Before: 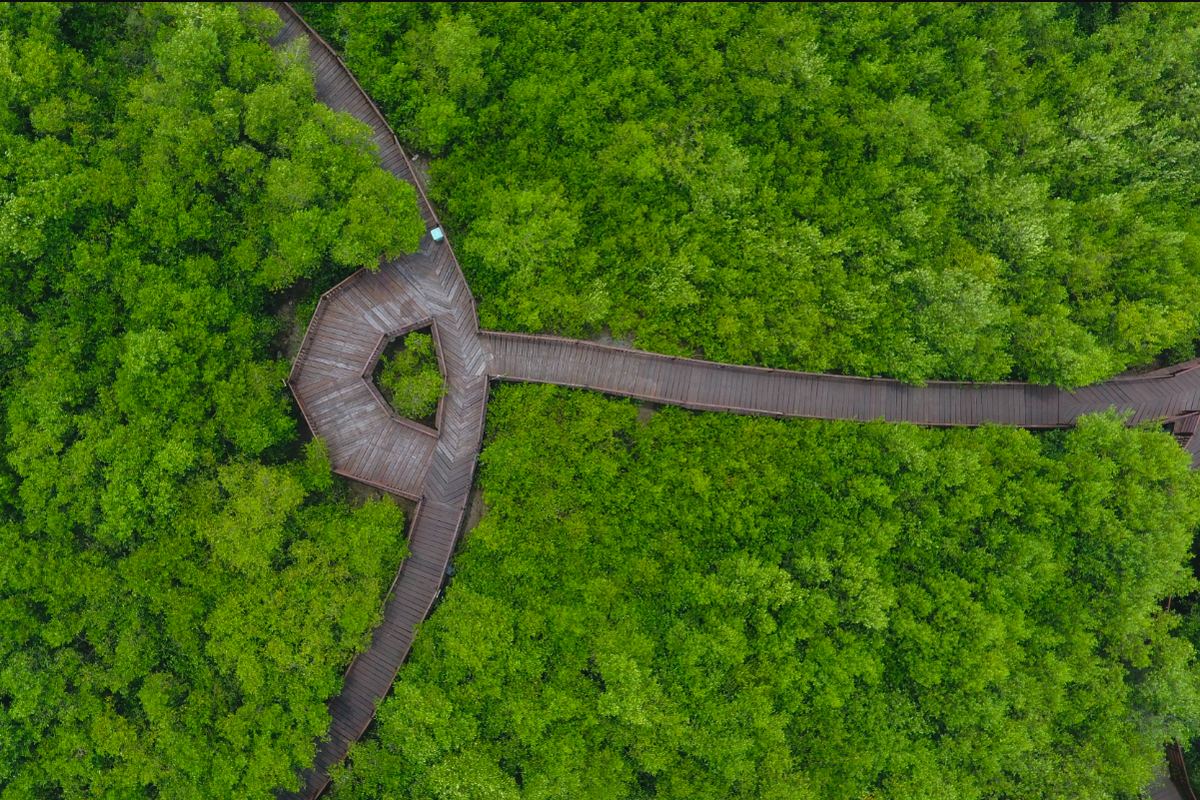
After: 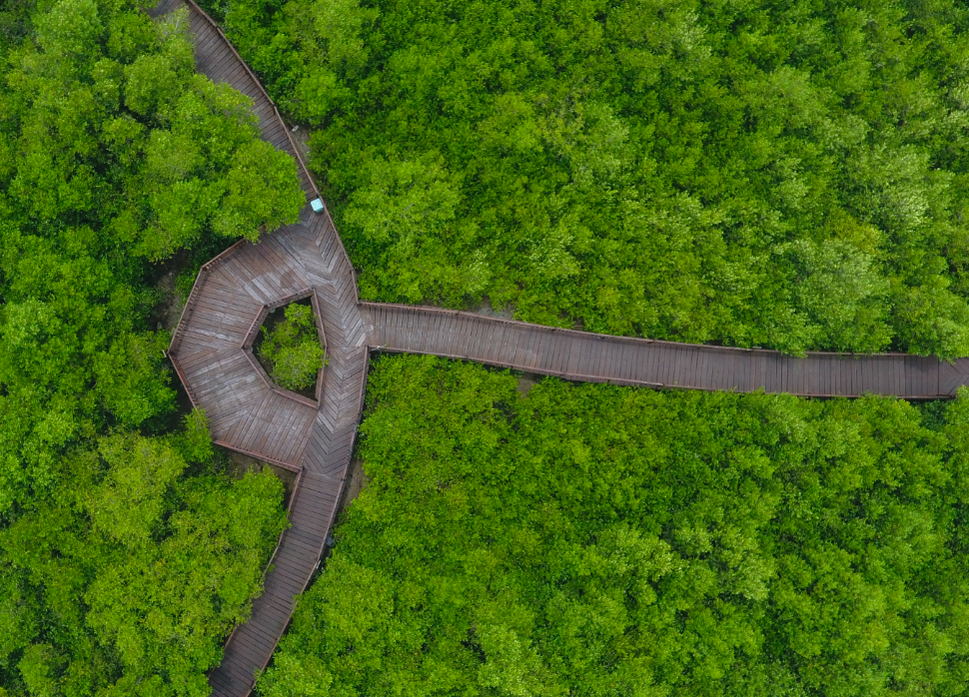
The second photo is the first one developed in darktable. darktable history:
crop: left 10.011%, top 3.643%, right 9.176%, bottom 9.157%
